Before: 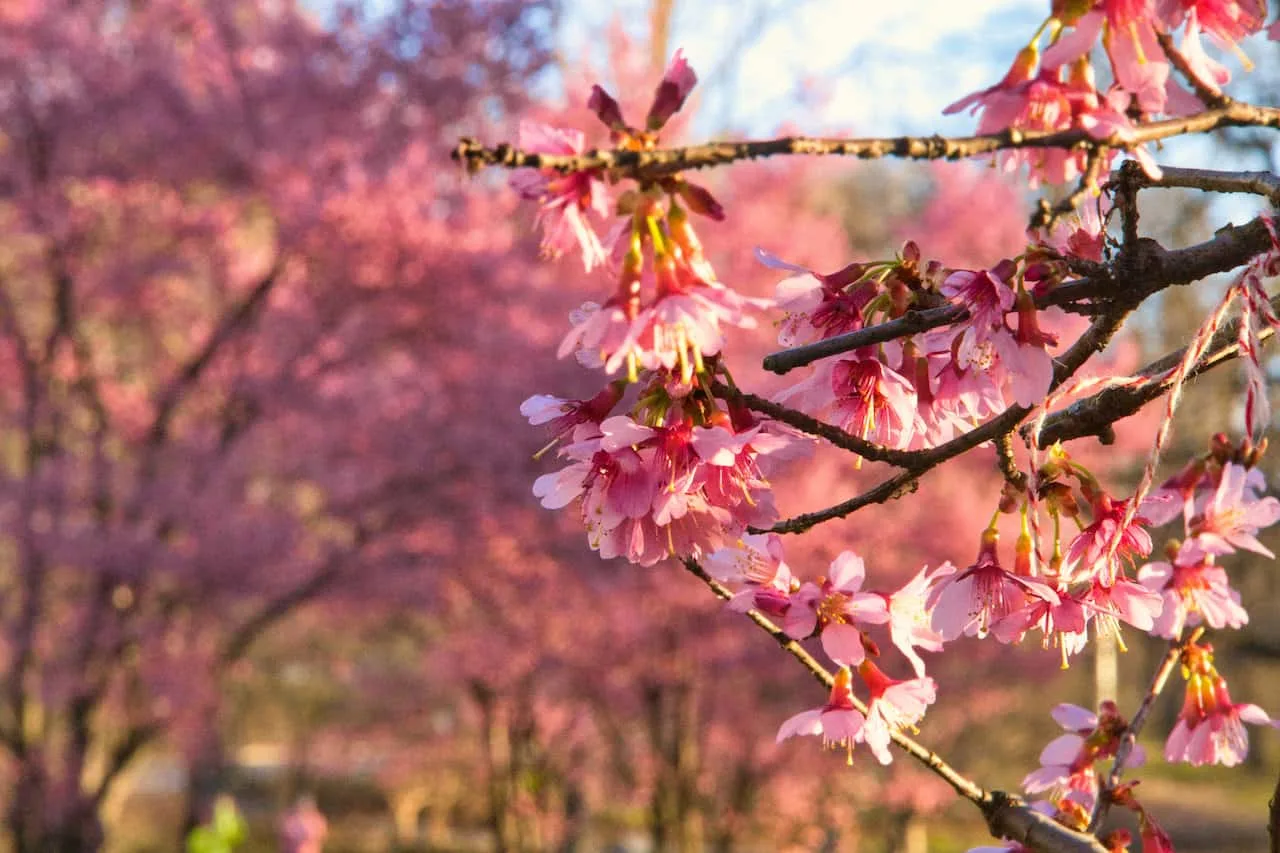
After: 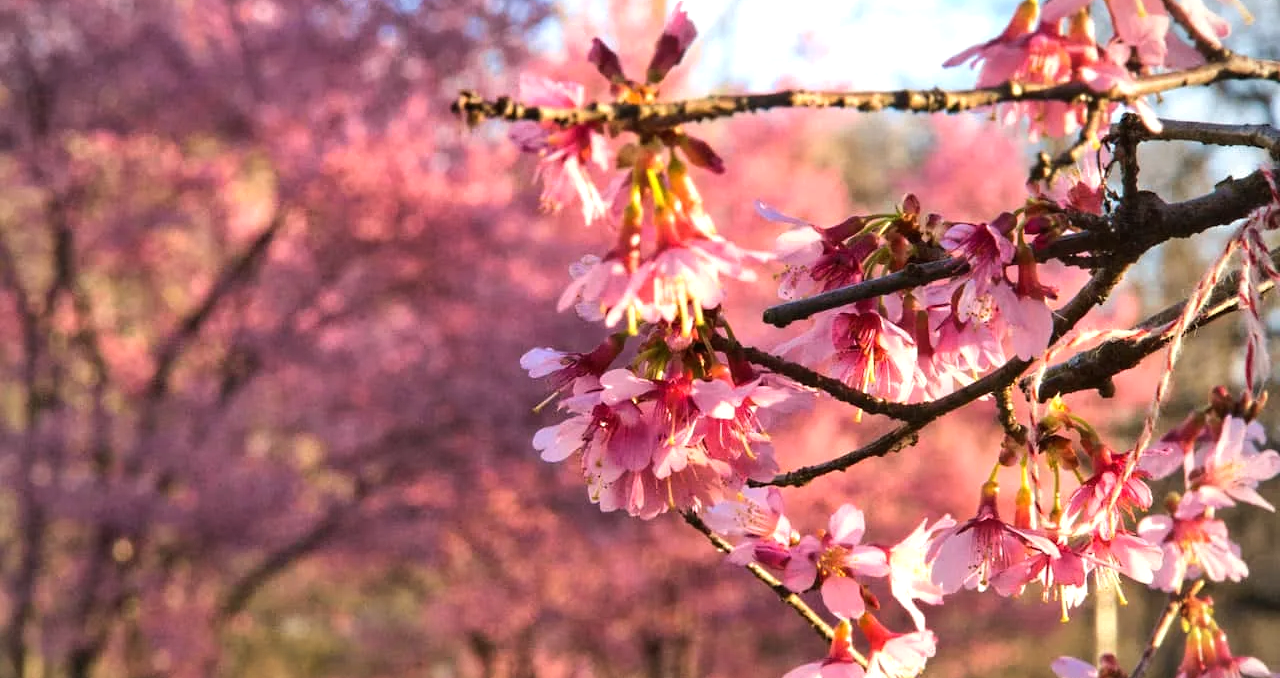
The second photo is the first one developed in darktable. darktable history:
tone equalizer: -8 EV -0.418 EV, -7 EV -0.403 EV, -6 EV -0.345 EV, -5 EV -0.219 EV, -3 EV 0.232 EV, -2 EV 0.314 EV, -1 EV 0.38 EV, +0 EV 0.44 EV, edges refinement/feathering 500, mask exposure compensation -1.57 EV, preserve details no
sharpen: radius 5.312, amount 0.315, threshold 26.569
vignetting: fall-off radius 83.22%, center (-0.036, 0.142)
crop and rotate: top 5.664%, bottom 14.759%
